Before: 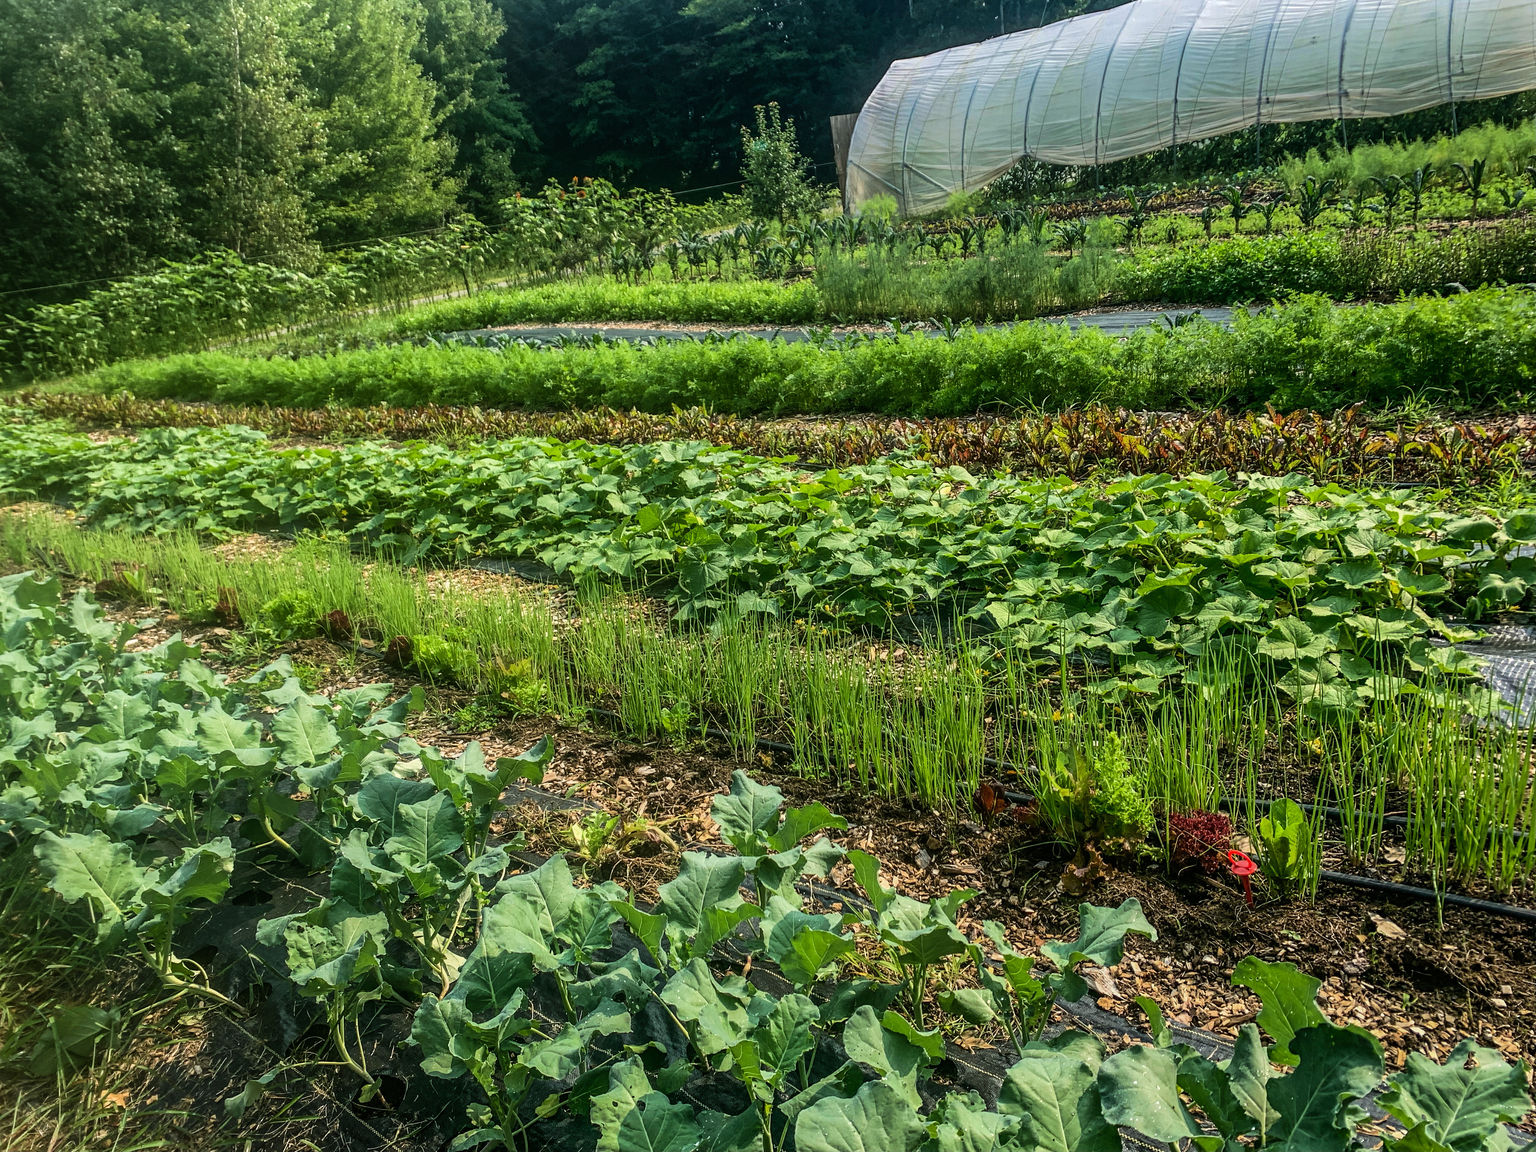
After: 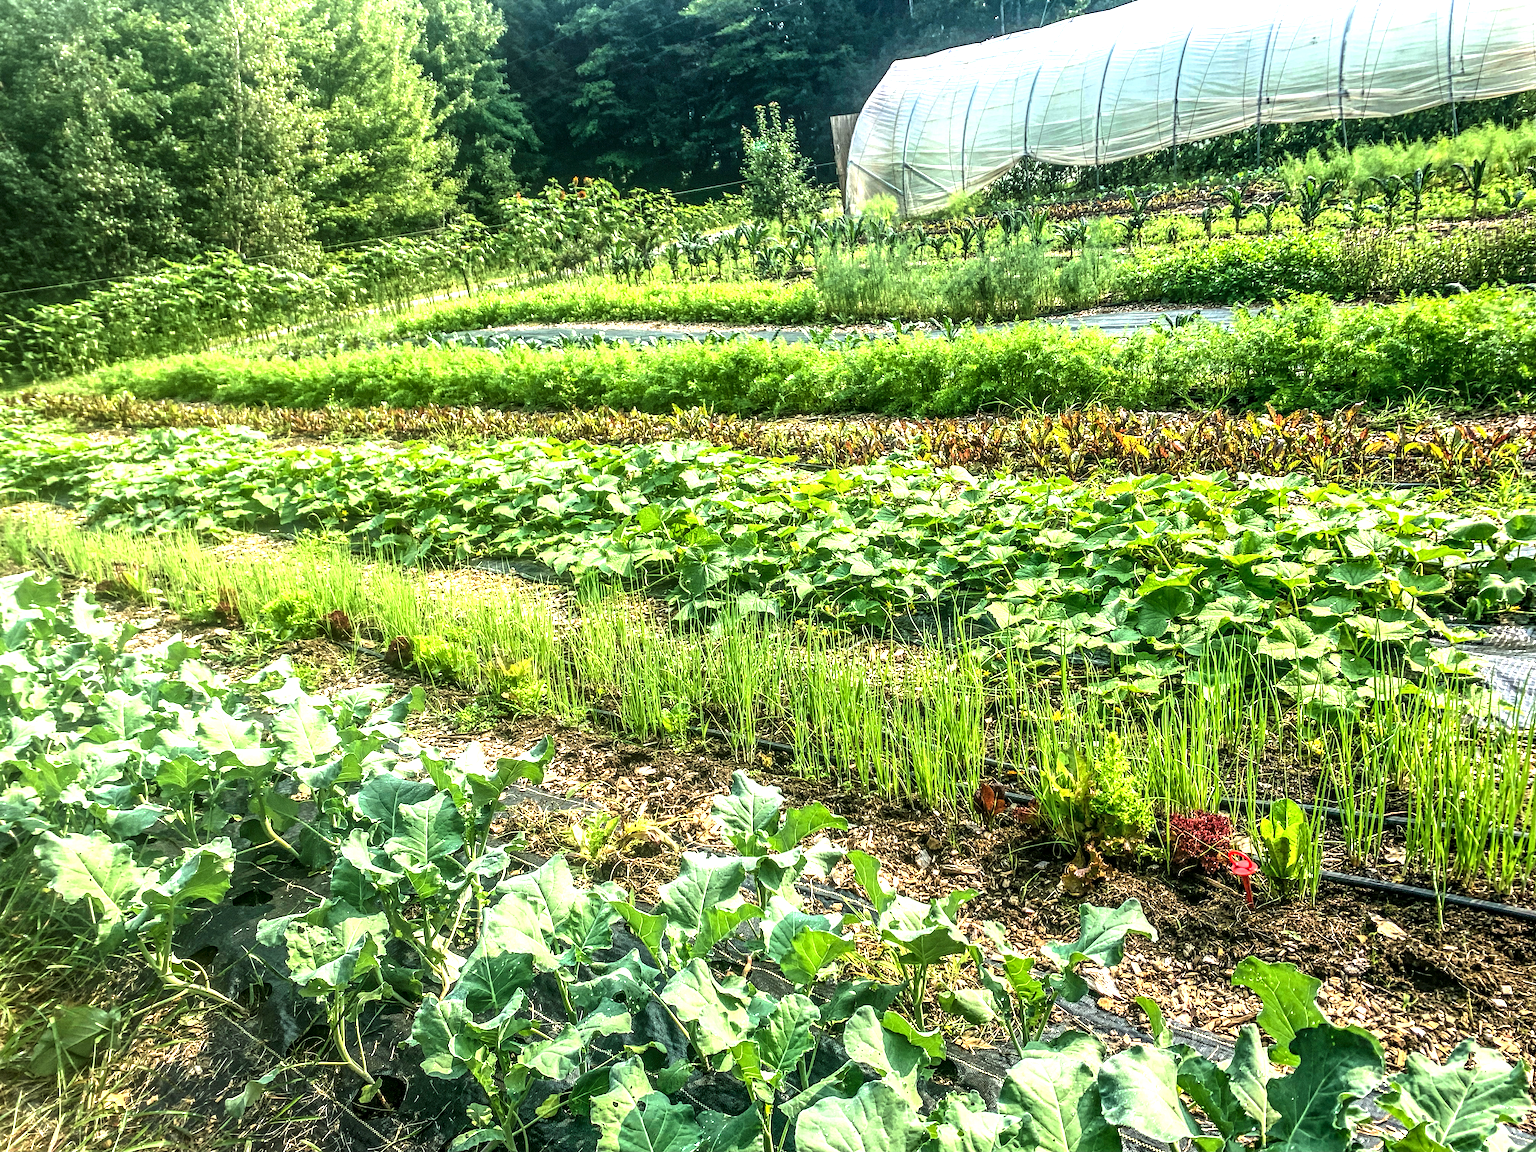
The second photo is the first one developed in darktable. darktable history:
exposure: exposure 1.5 EV, compensate highlight preservation false
local contrast: highlights 40%, shadows 60%, detail 136%, midtone range 0.514
